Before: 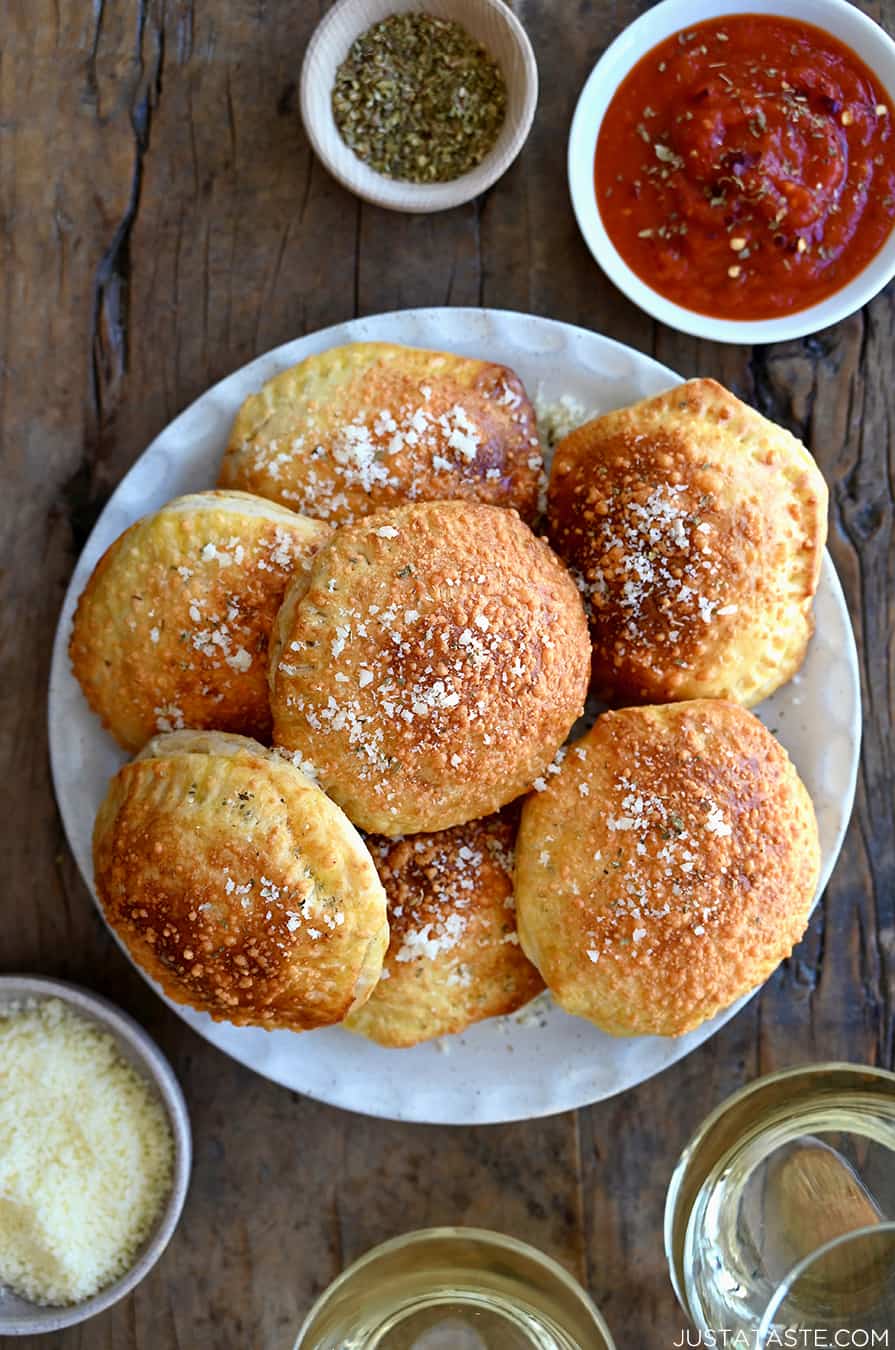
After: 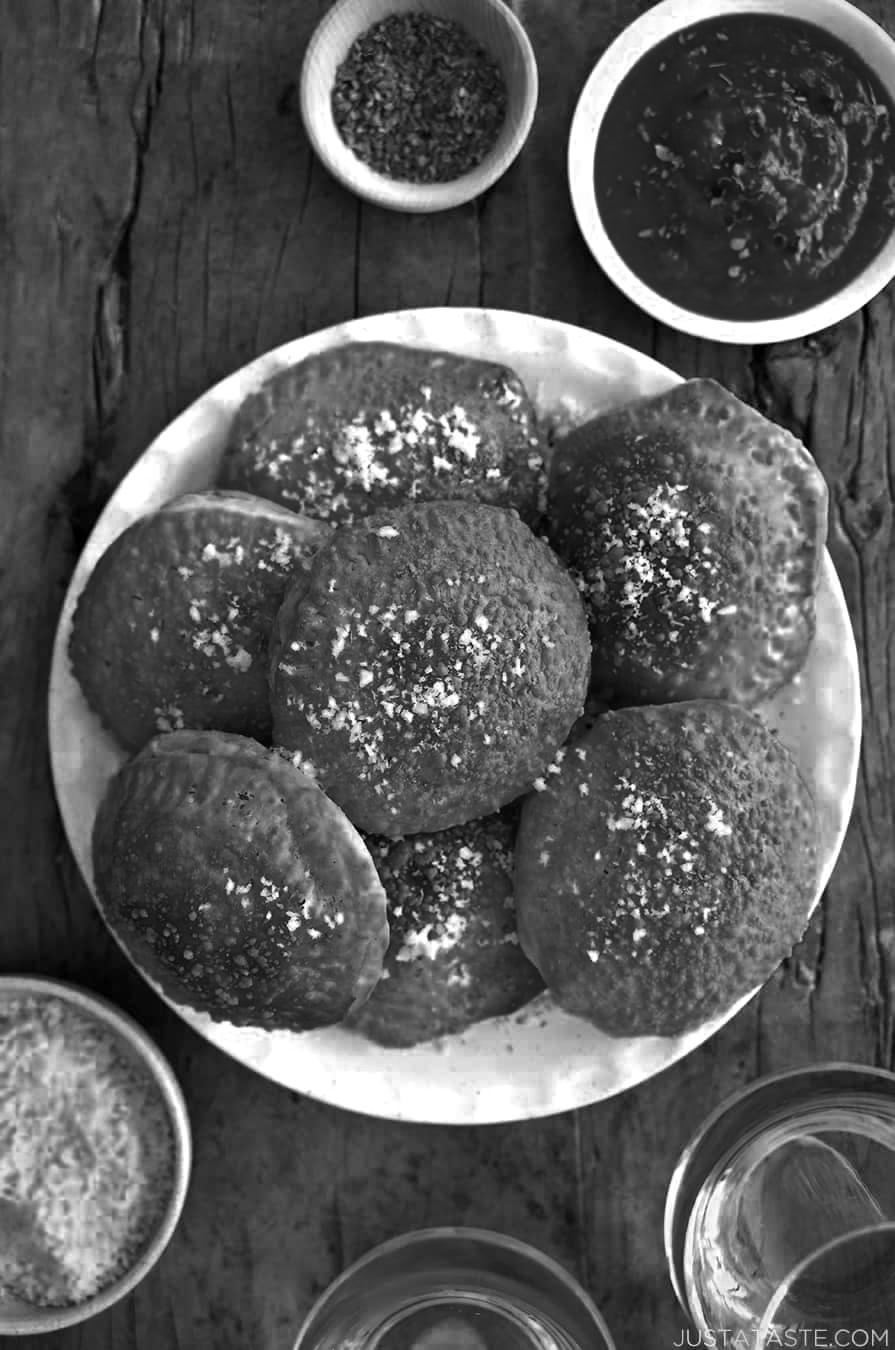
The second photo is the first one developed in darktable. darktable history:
vignetting: unbound false
color zones: curves: ch0 [(0.287, 0.048) (0.493, 0.484) (0.737, 0.816)]; ch1 [(0, 0) (0.143, 0) (0.286, 0) (0.429, 0) (0.571, 0) (0.714, 0) (0.857, 0)]
